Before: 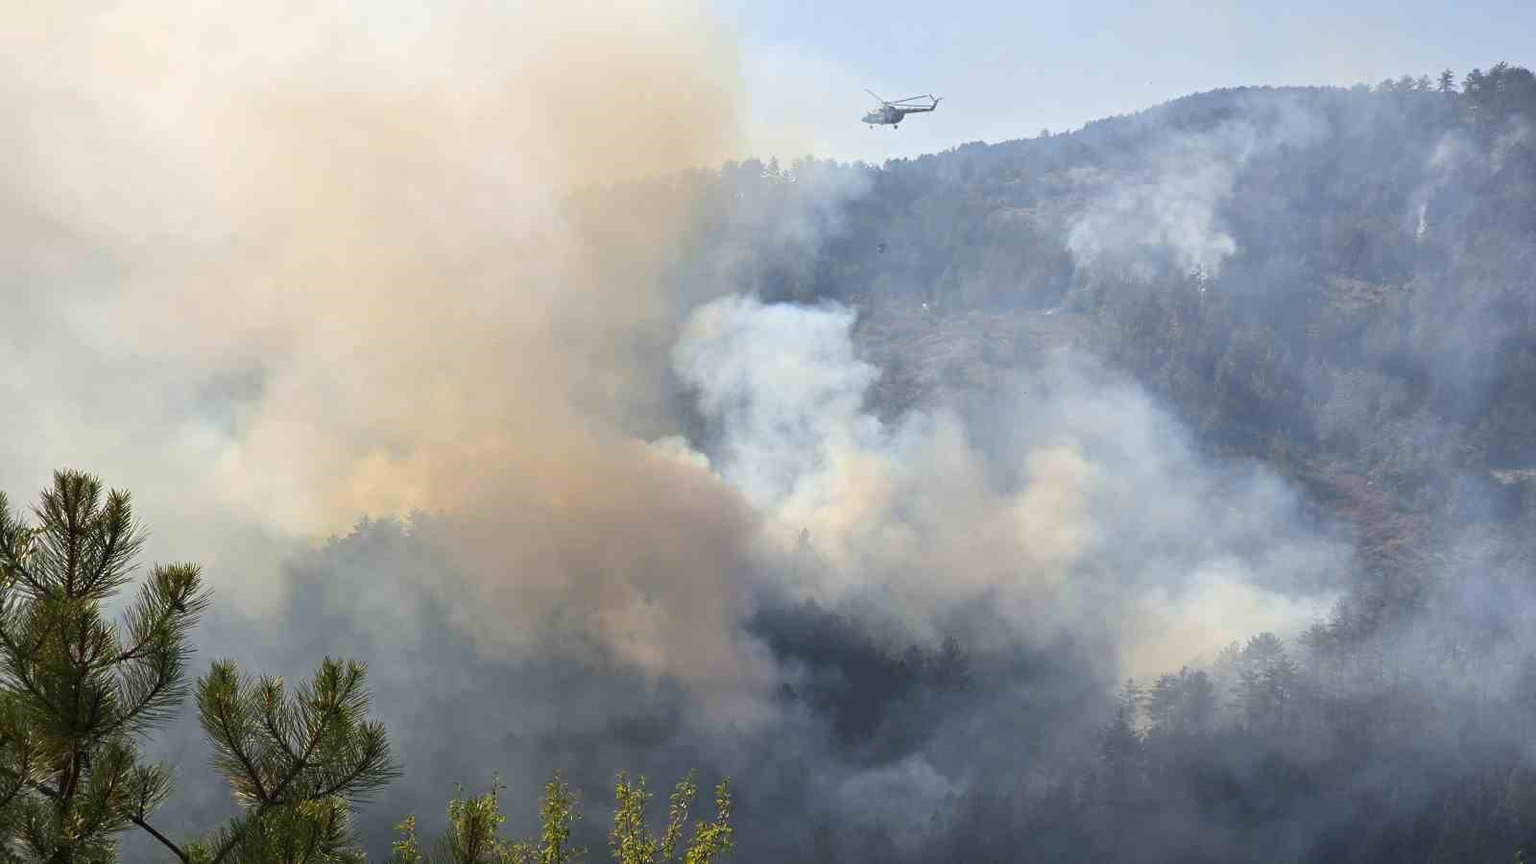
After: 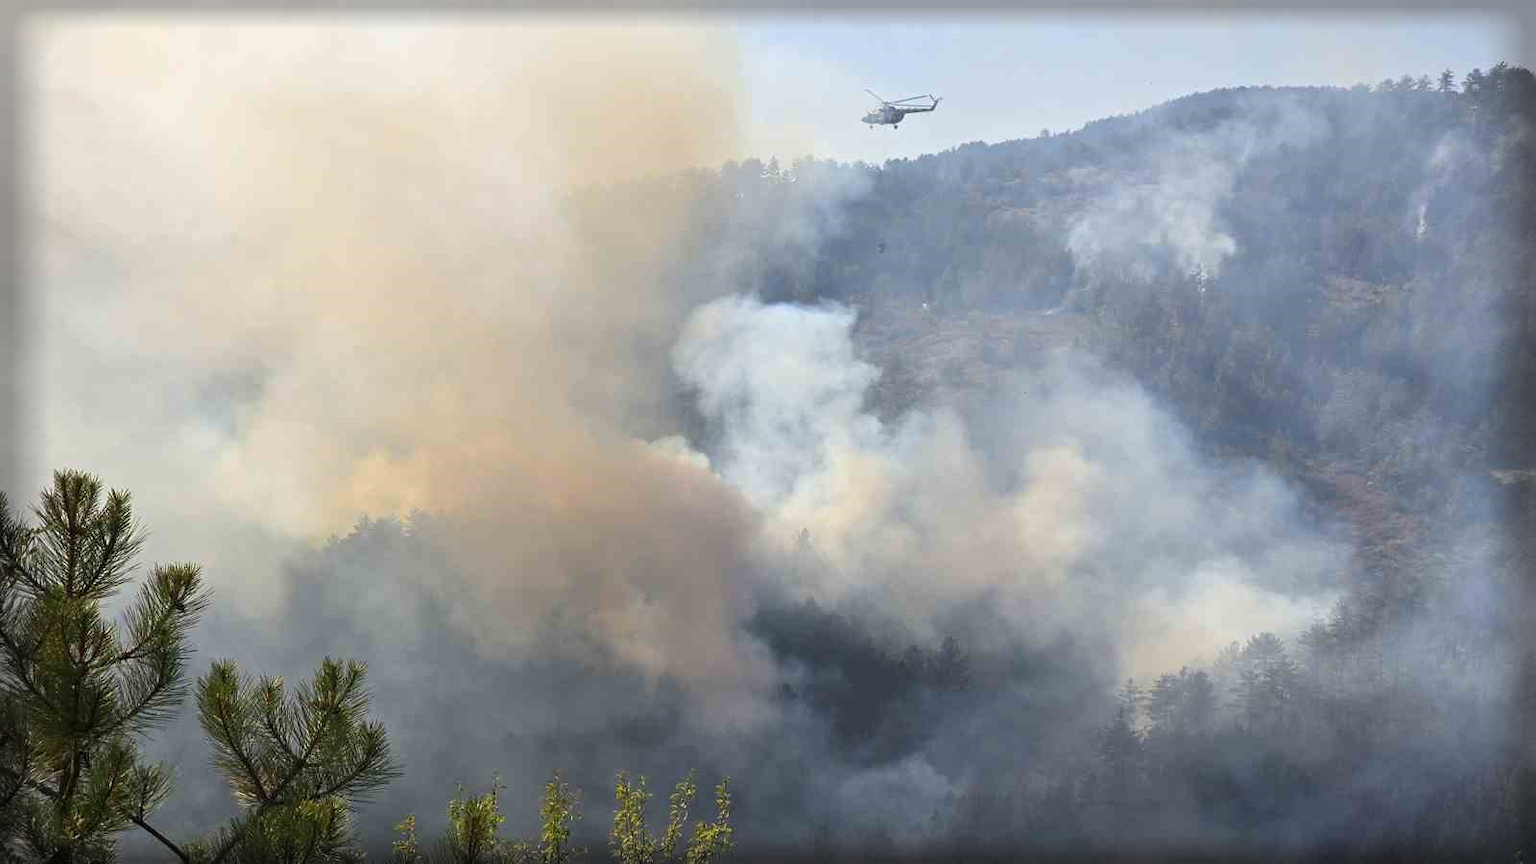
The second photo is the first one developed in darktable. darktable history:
vignetting: fall-off start 93.28%, fall-off radius 5.35%, brightness -0.512, saturation -0.505, automatic ratio true, width/height ratio 1.331, shape 0.041, unbound false
